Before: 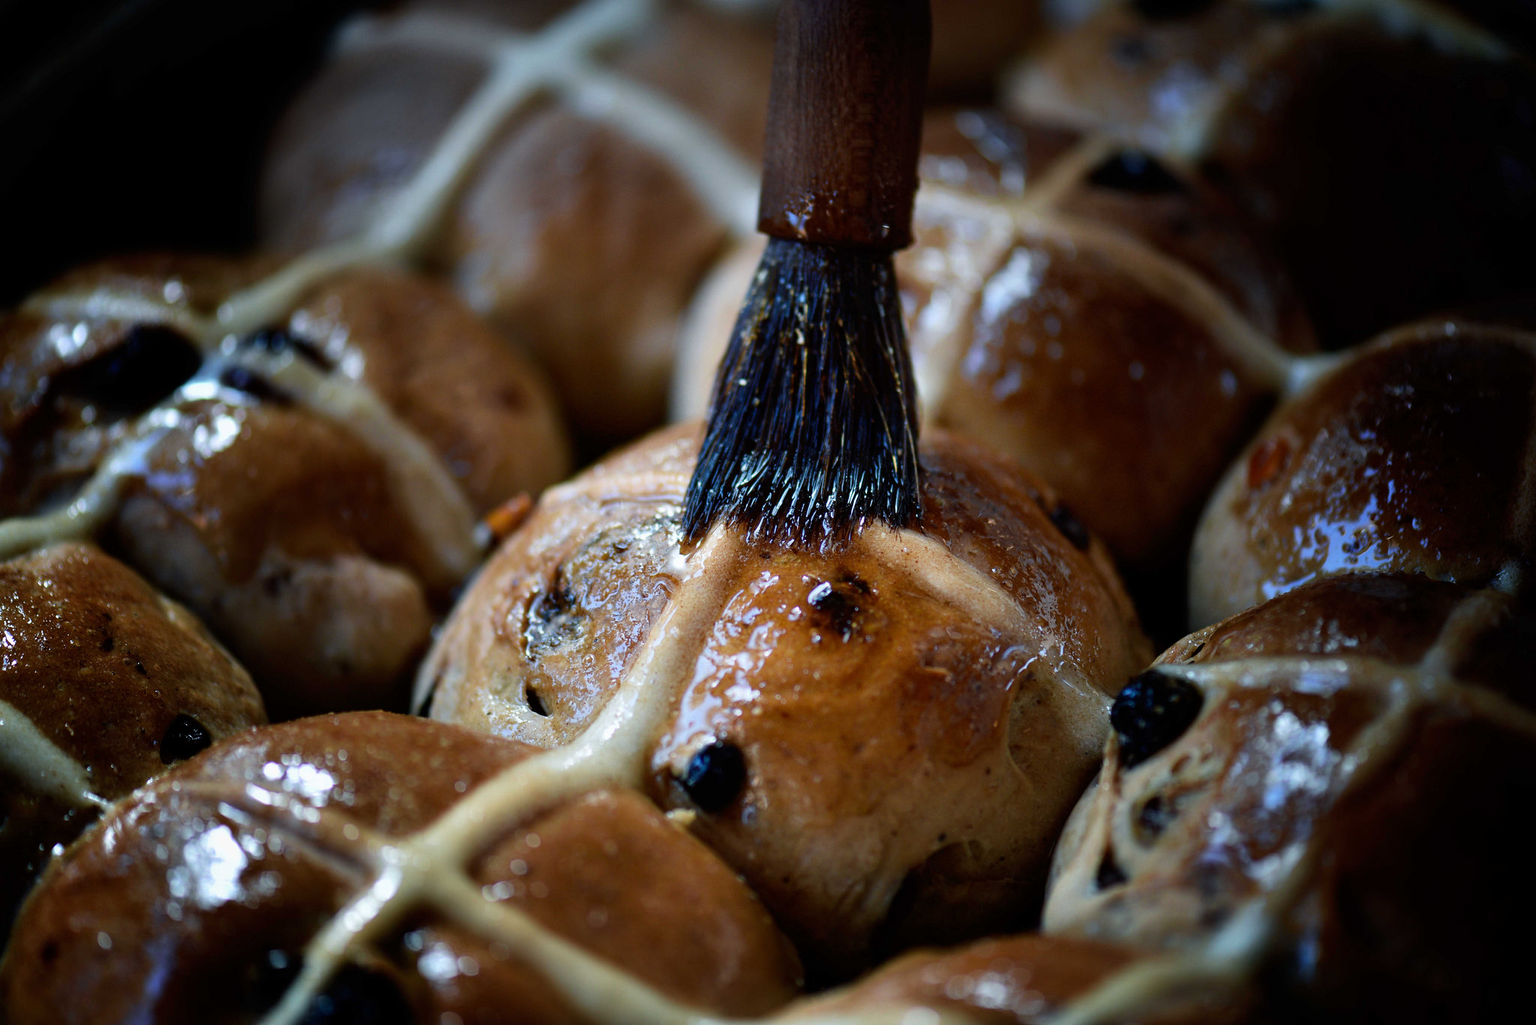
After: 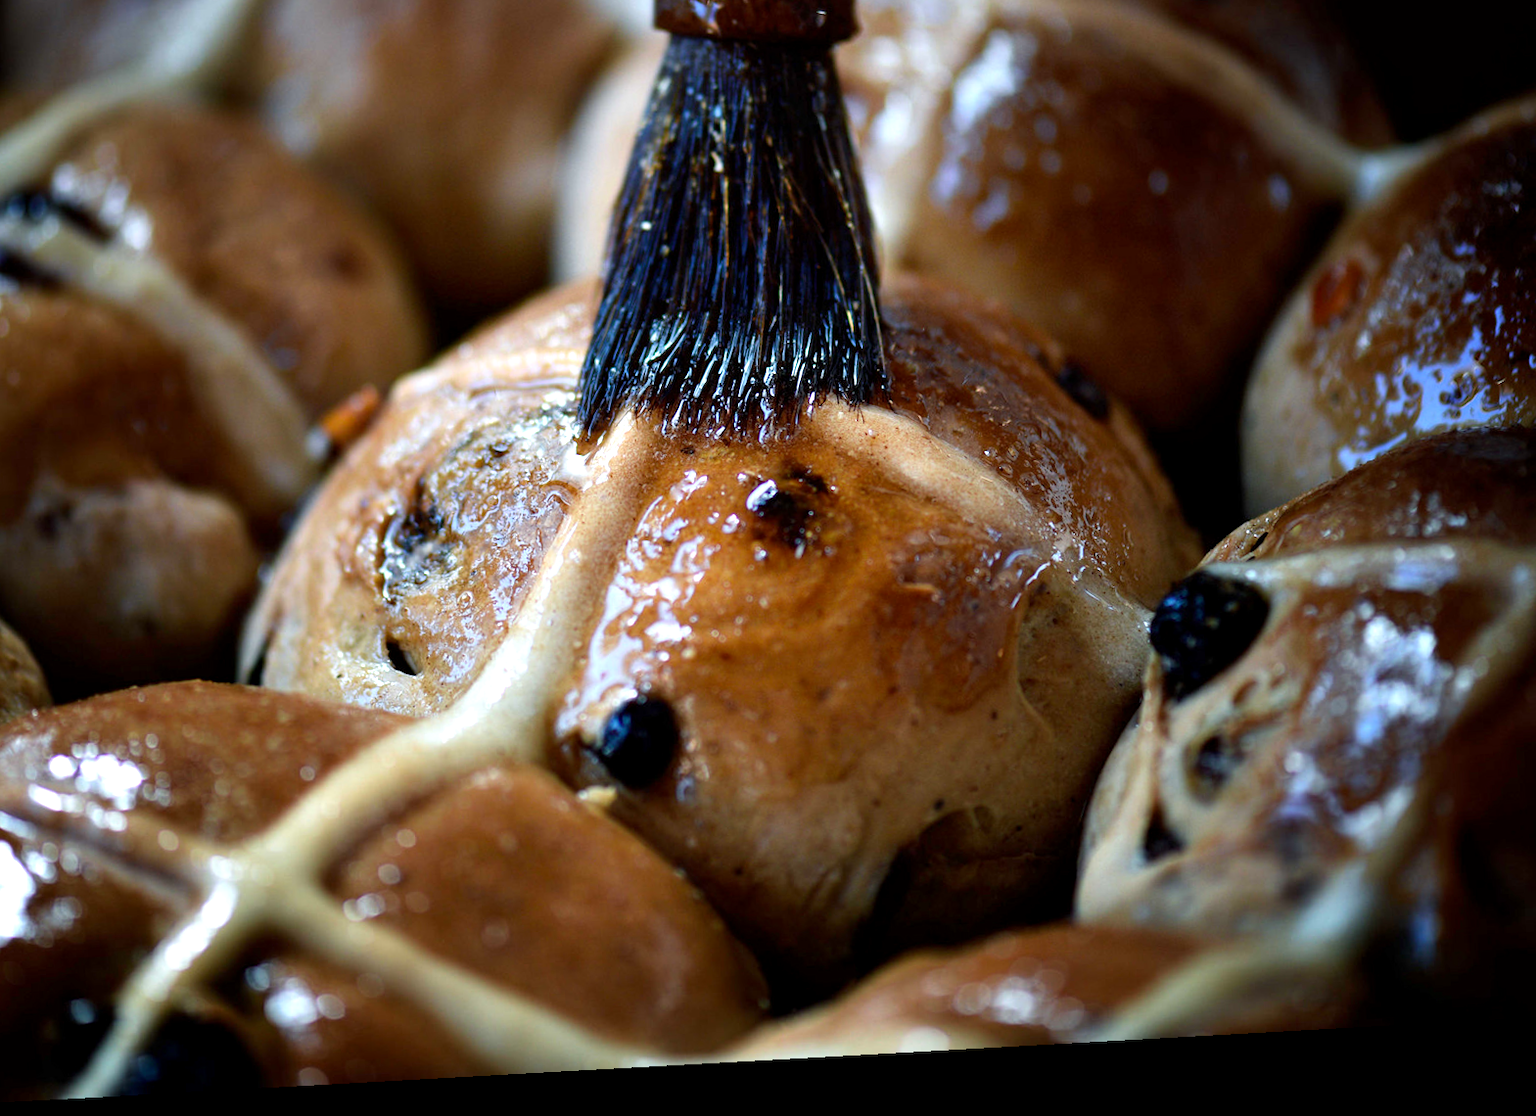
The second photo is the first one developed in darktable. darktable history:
crop: left 16.871%, top 22.857%, right 9.116%
exposure: black level correction 0.001, exposure 0.5 EV, compensate exposure bias true, compensate highlight preservation false
rotate and perspective: rotation -3.18°, automatic cropping off
